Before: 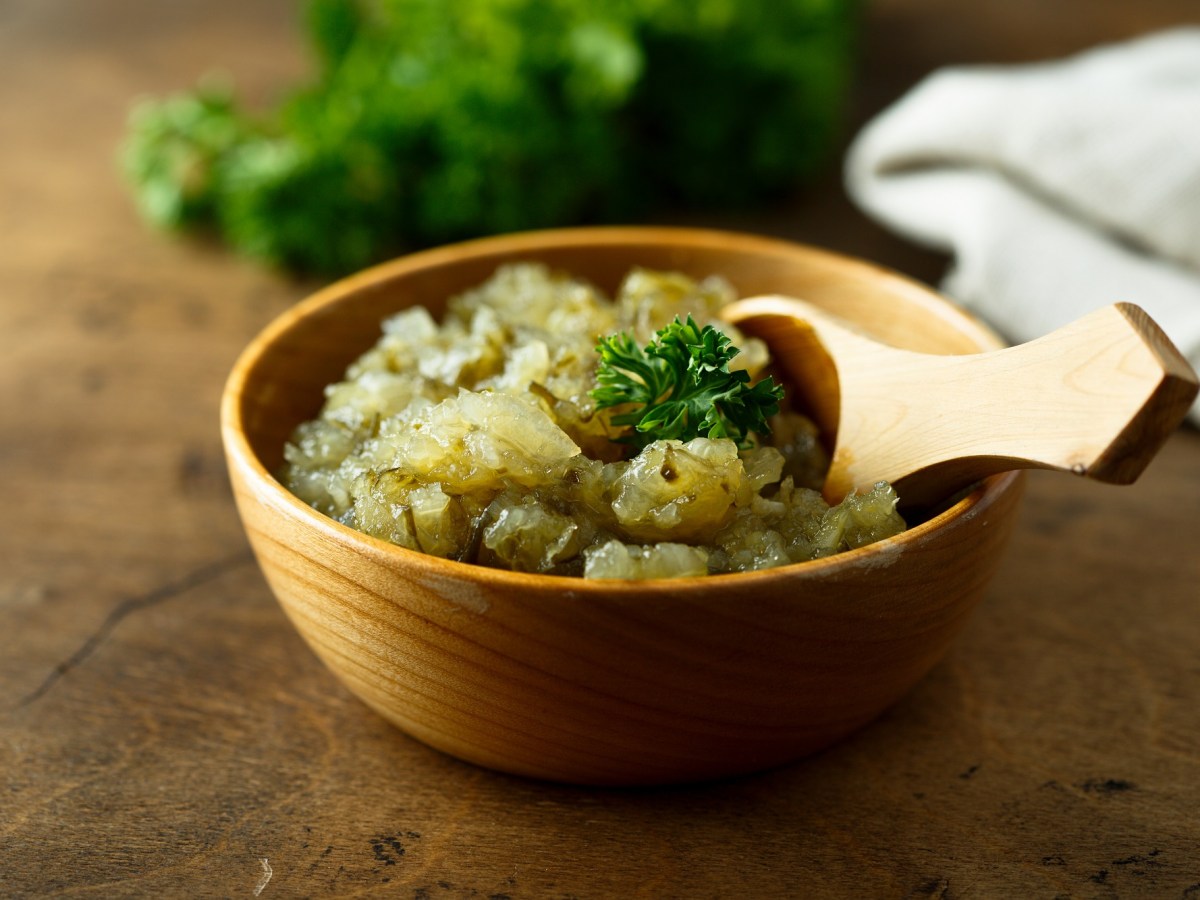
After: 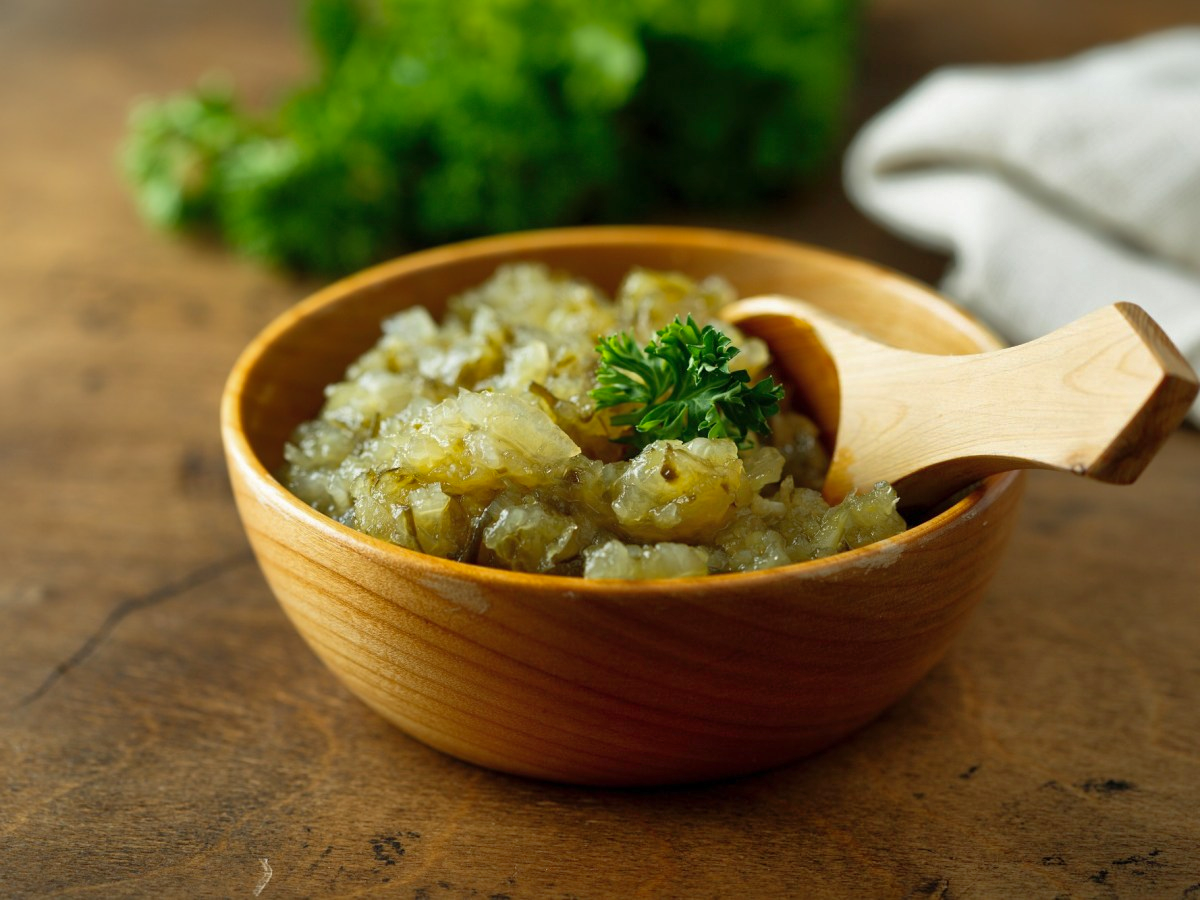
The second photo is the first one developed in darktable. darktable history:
shadows and highlights: on, module defaults
vibrance: vibrance 20%
